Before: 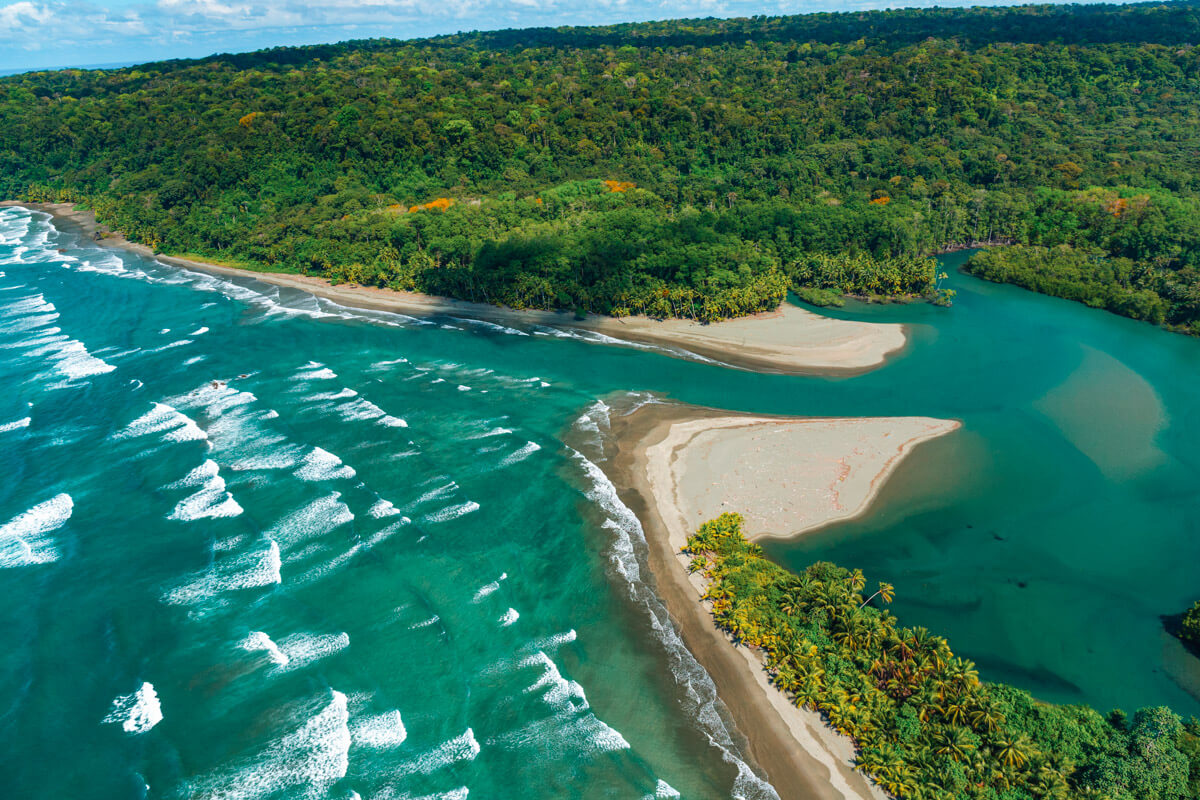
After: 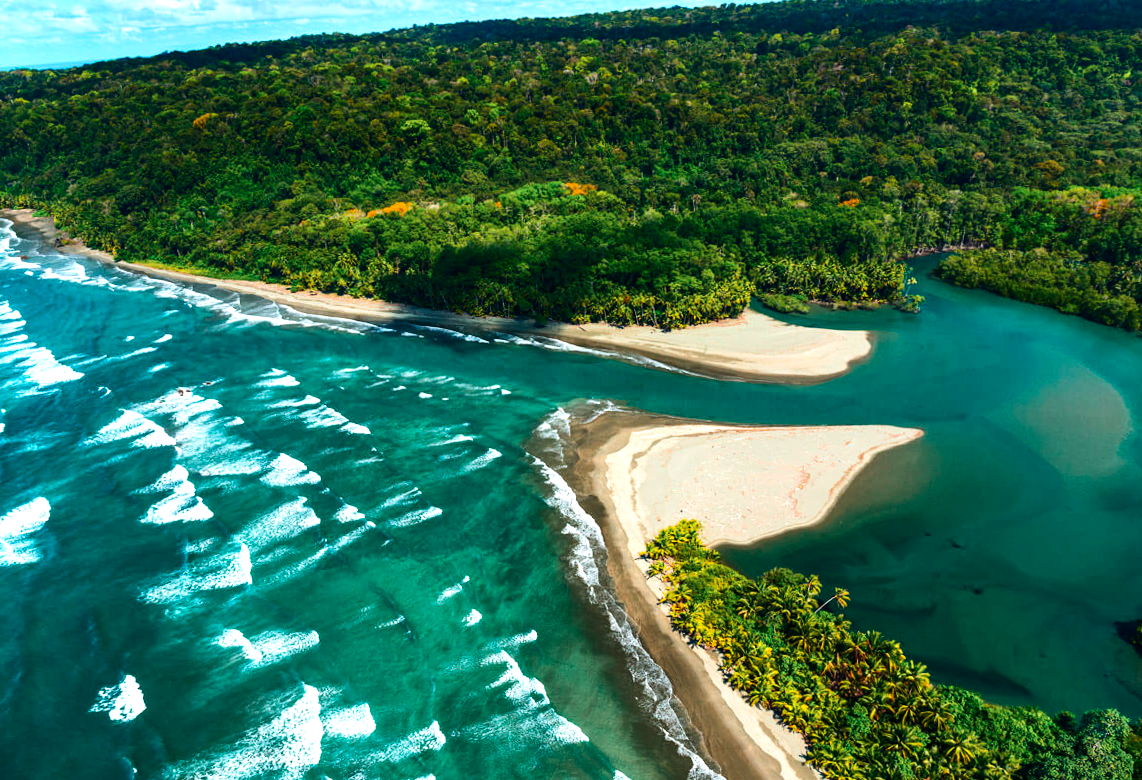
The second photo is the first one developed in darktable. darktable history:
tone equalizer: -8 EV -0.75 EV, -7 EV -0.7 EV, -6 EV -0.6 EV, -5 EV -0.4 EV, -3 EV 0.4 EV, -2 EV 0.6 EV, -1 EV 0.7 EV, +0 EV 0.75 EV, edges refinement/feathering 500, mask exposure compensation -1.57 EV, preserve details no
rotate and perspective: rotation 0.074°, lens shift (vertical) 0.096, lens shift (horizontal) -0.041, crop left 0.043, crop right 0.952, crop top 0.024, crop bottom 0.979
contrast brightness saturation: contrast 0.13, brightness -0.05, saturation 0.16
